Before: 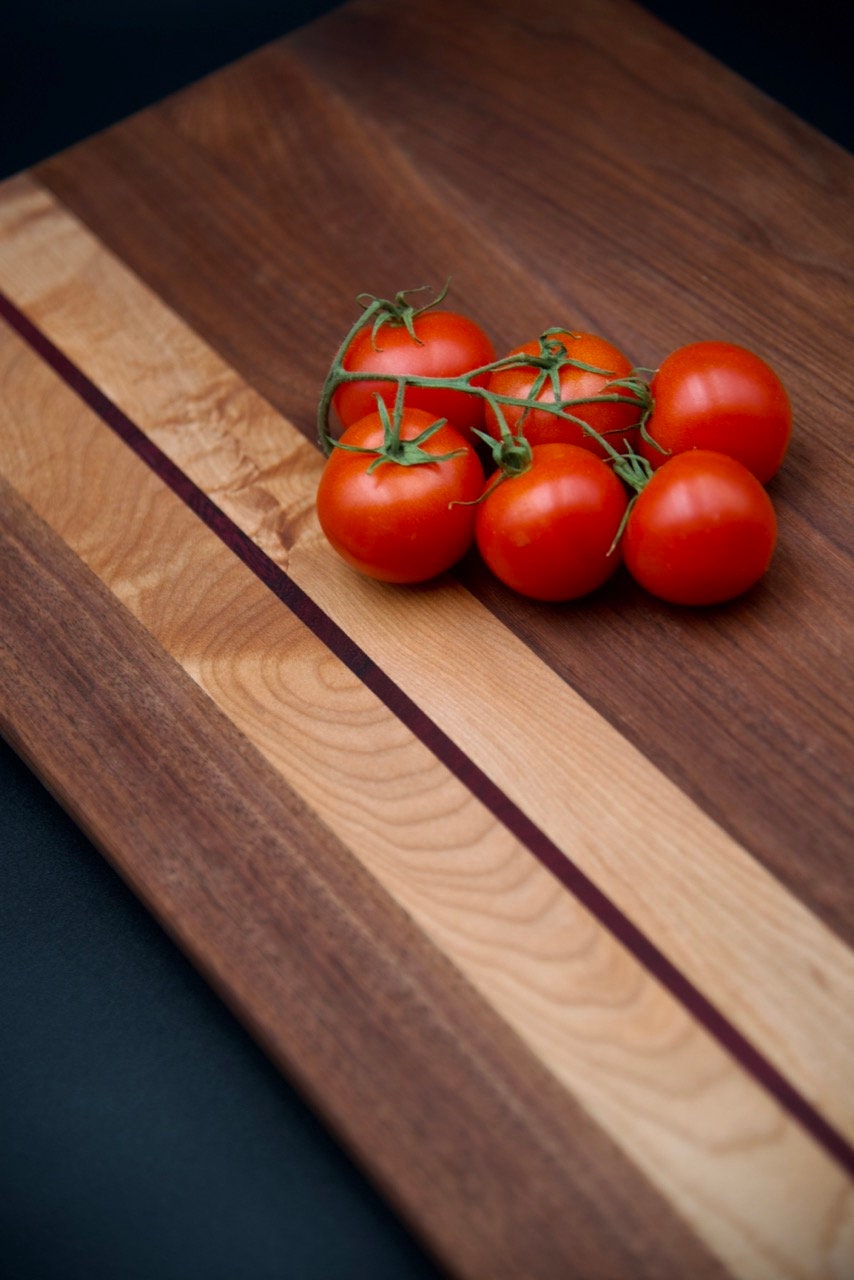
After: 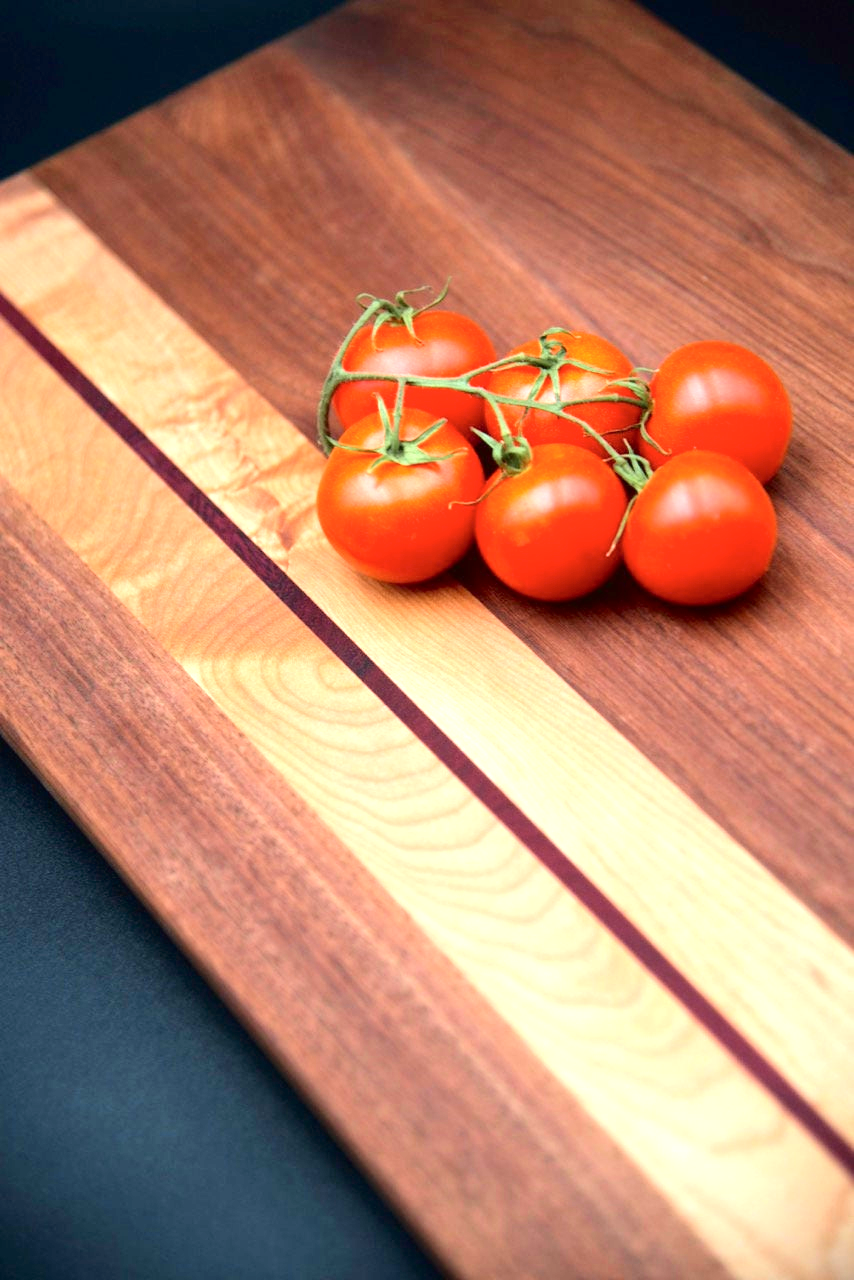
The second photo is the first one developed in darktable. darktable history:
tone curve: curves: ch0 [(0, 0.01) (0.052, 0.045) (0.136, 0.133) (0.29, 0.332) (0.453, 0.531) (0.676, 0.751) (0.89, 0.919) (1, 1)]; ch1 [(0, 0) (0.094, 0.081) (0.285, 0.299) (0.385, 0.403) (0.446, 0.443) (0.502, 0.5) (0.544, 0.552) (0.589, 0.612) (0.722, 0.728) (1, 1)]; ch2 [(0, 0) (0.257, 0.217) (0.43, 0.421) (0.498, 0.507) (0.531, 0.544) (0.56, 0.579) (0.625, 0.642) (1, 1)], color space Lab, independent channels, preserve colors none
exposure: black level correction 0, exposure 1.5 EV, compensate exposure bias true, compensate highlight preservation false
